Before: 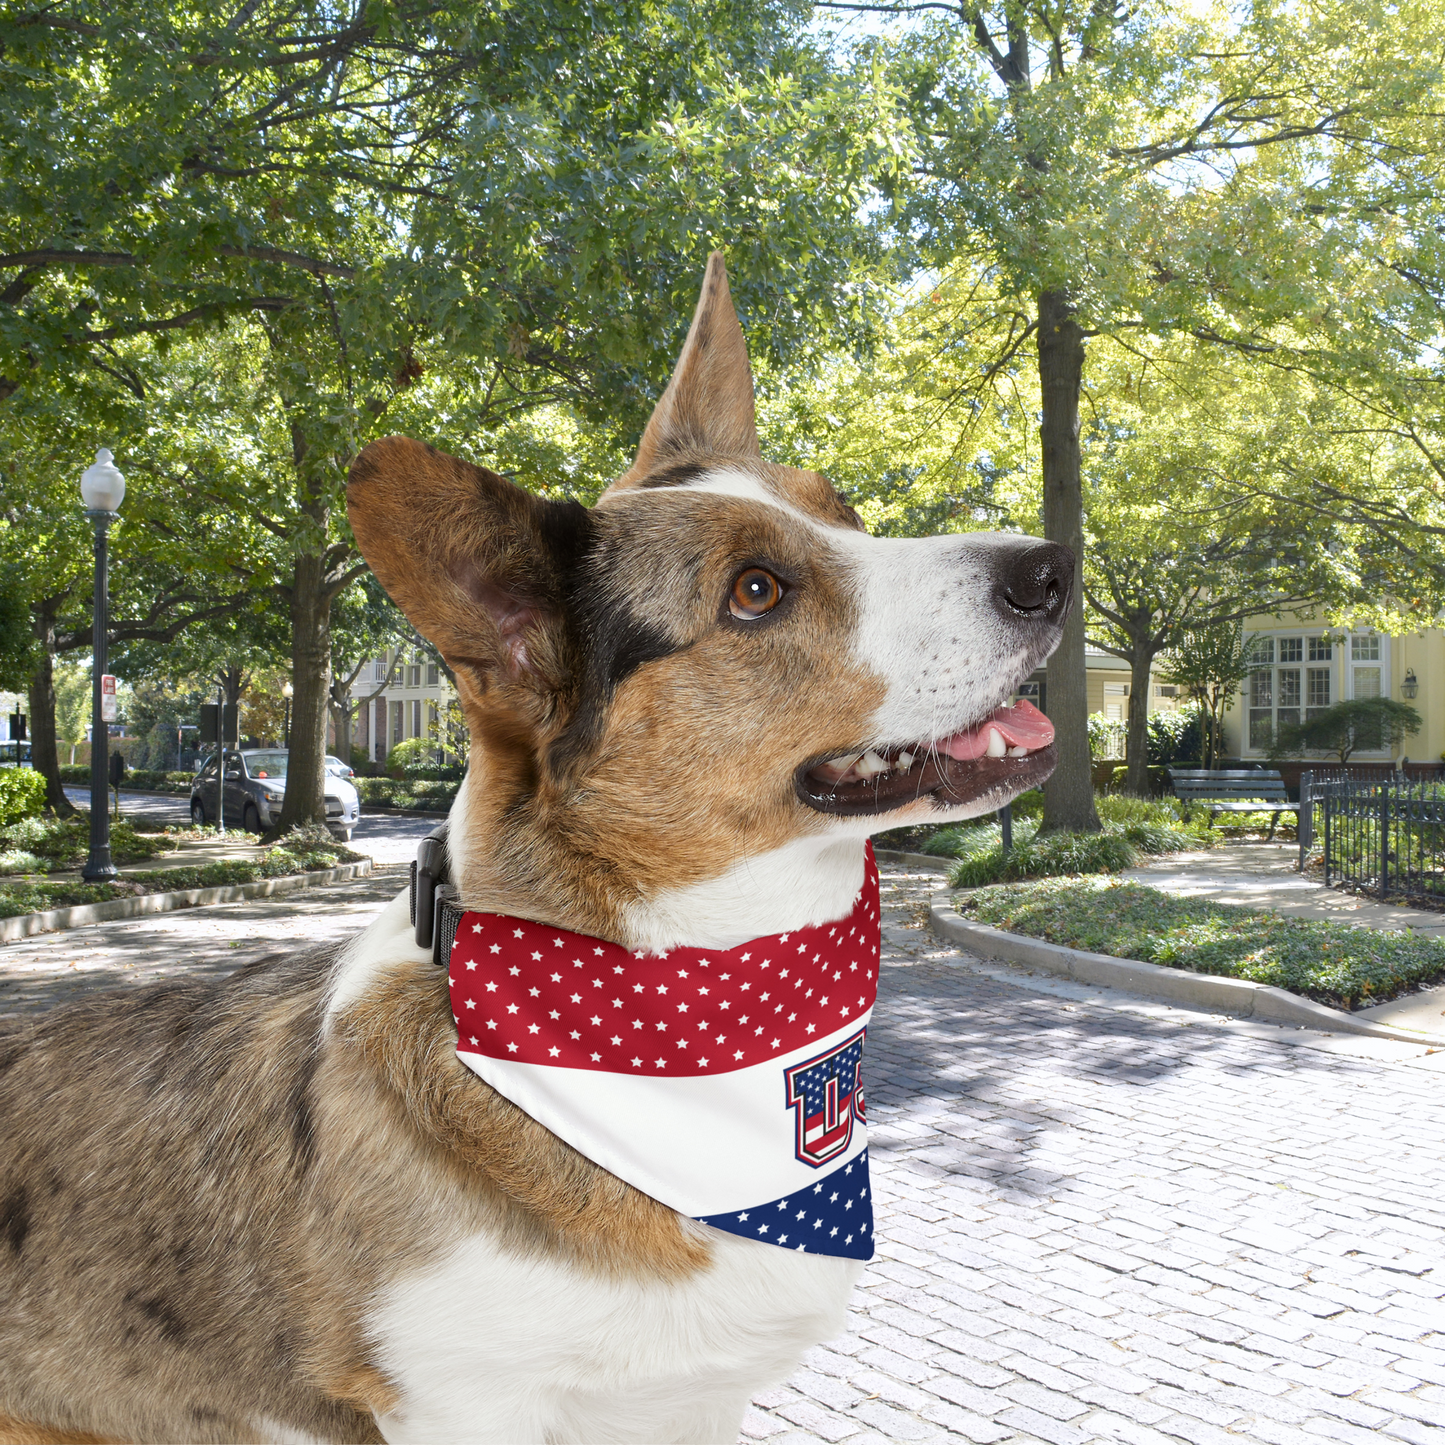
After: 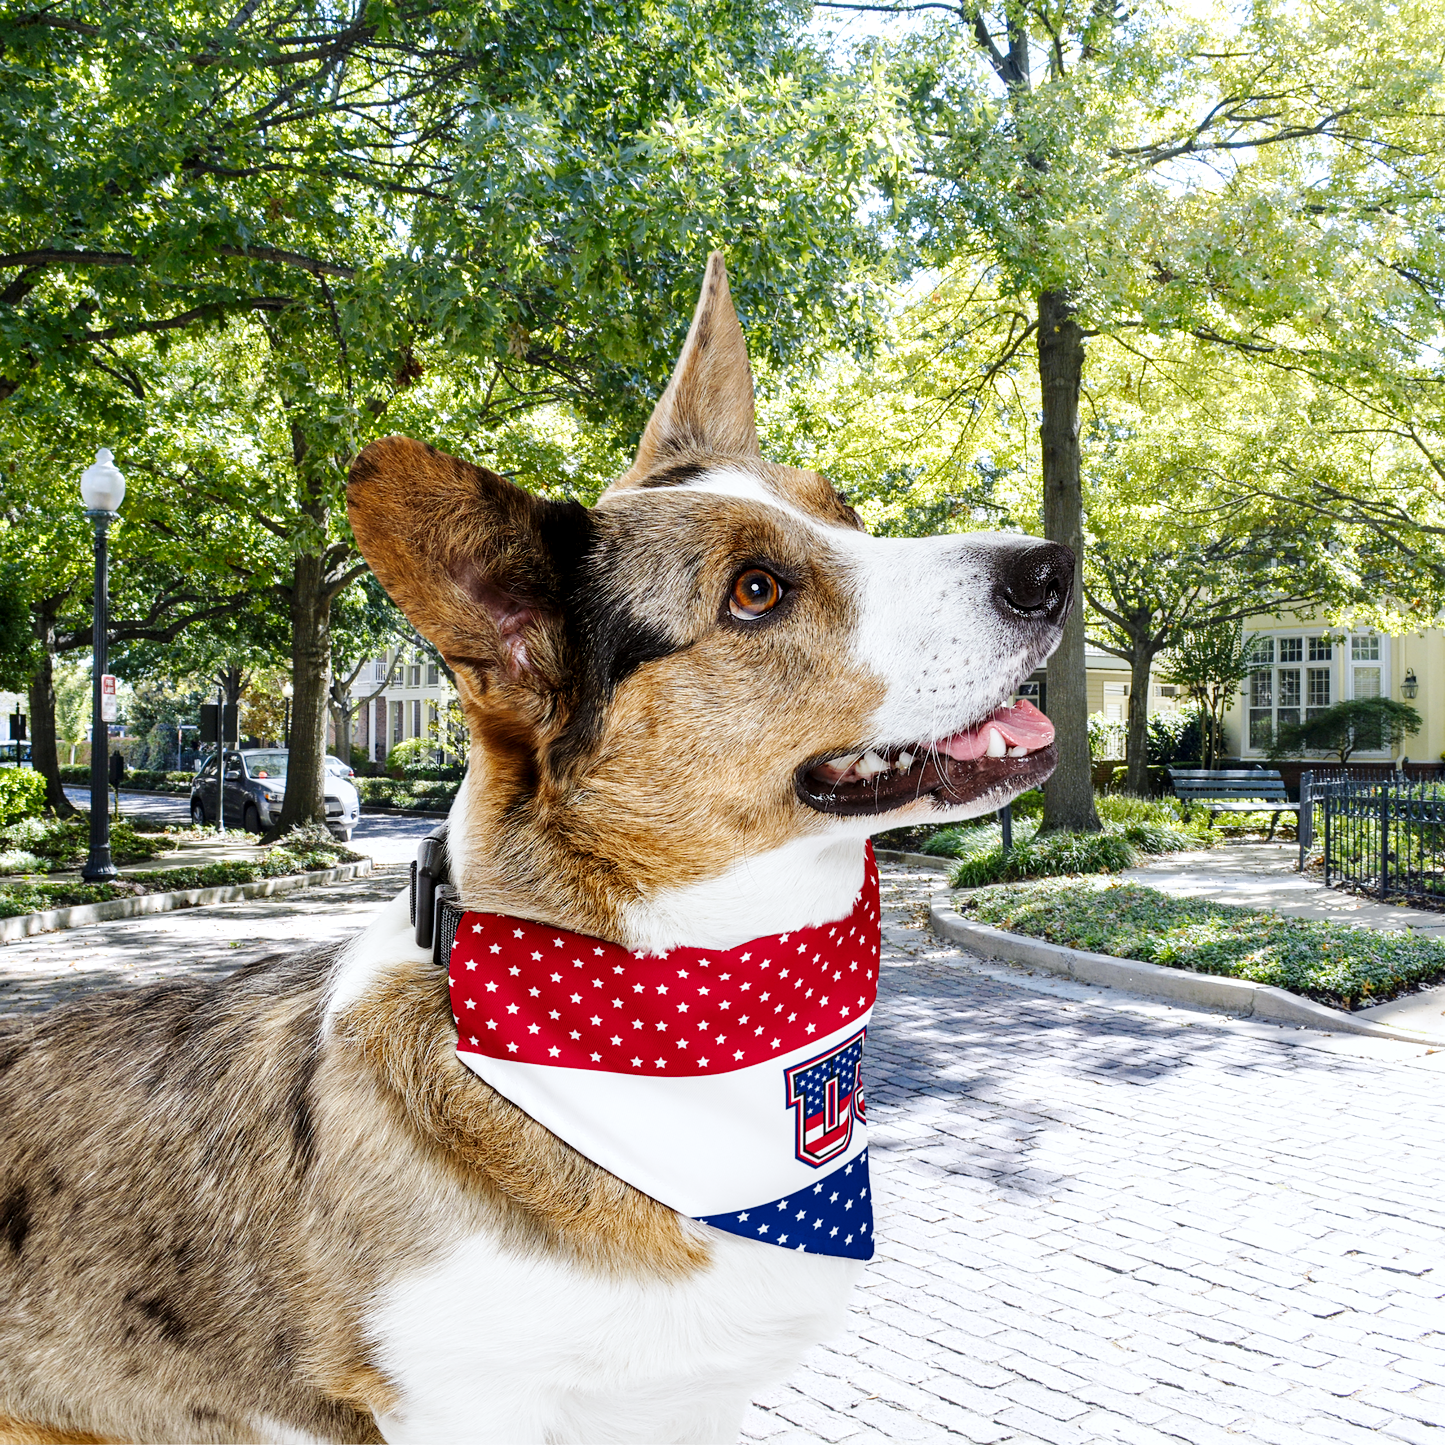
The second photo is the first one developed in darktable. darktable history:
white balance: red 0.974, blue 1.044
local contrast: shadows 94%
base curve: curves: ch0 [(0, 0) (0.036, 0.025) (0.121, 0.166) (0.206, 0.329) (0.605, 0.79) (1, 1)], preserve colors none
sharpen: amount 0.2
